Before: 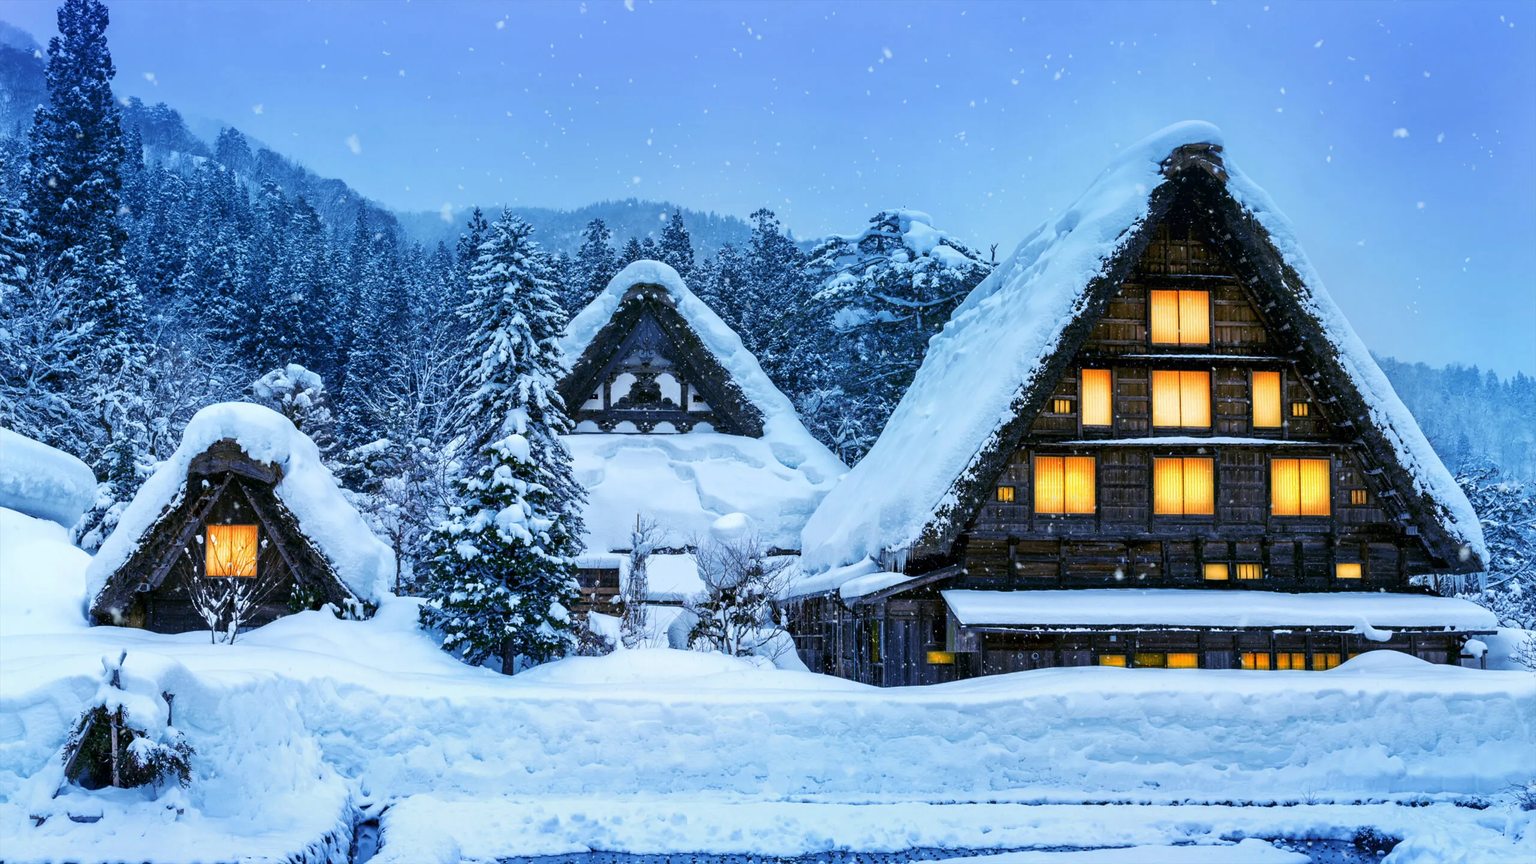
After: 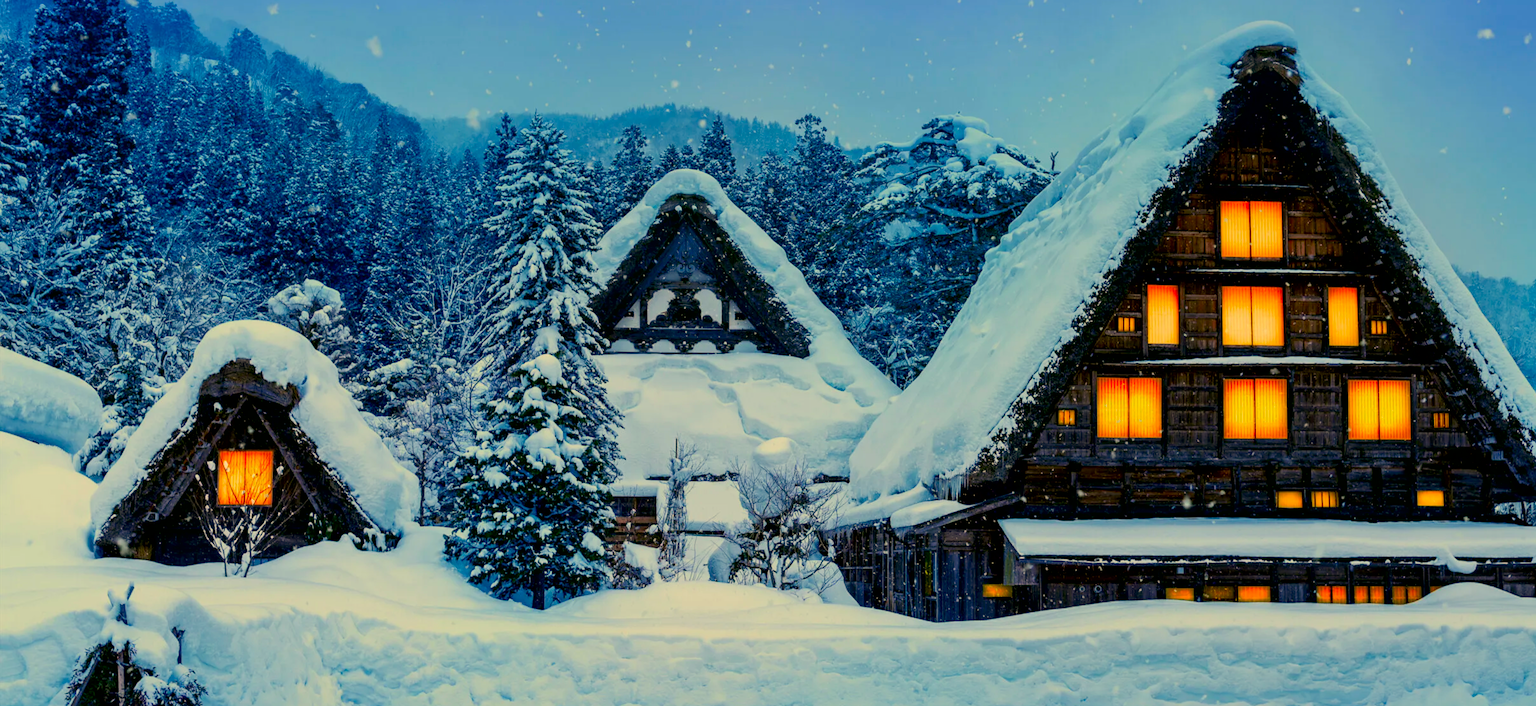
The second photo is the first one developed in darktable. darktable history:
exposure: black level correction 0.011, exposure -0.478 EV, compensate highlight preservation false
crop and rotate: angle 0.03°, top 11.643%, right 5.651%, bottom 11.189%
contrast brightness saturation: saturation 0.5
white balance: red 1.123, blue 0.83
